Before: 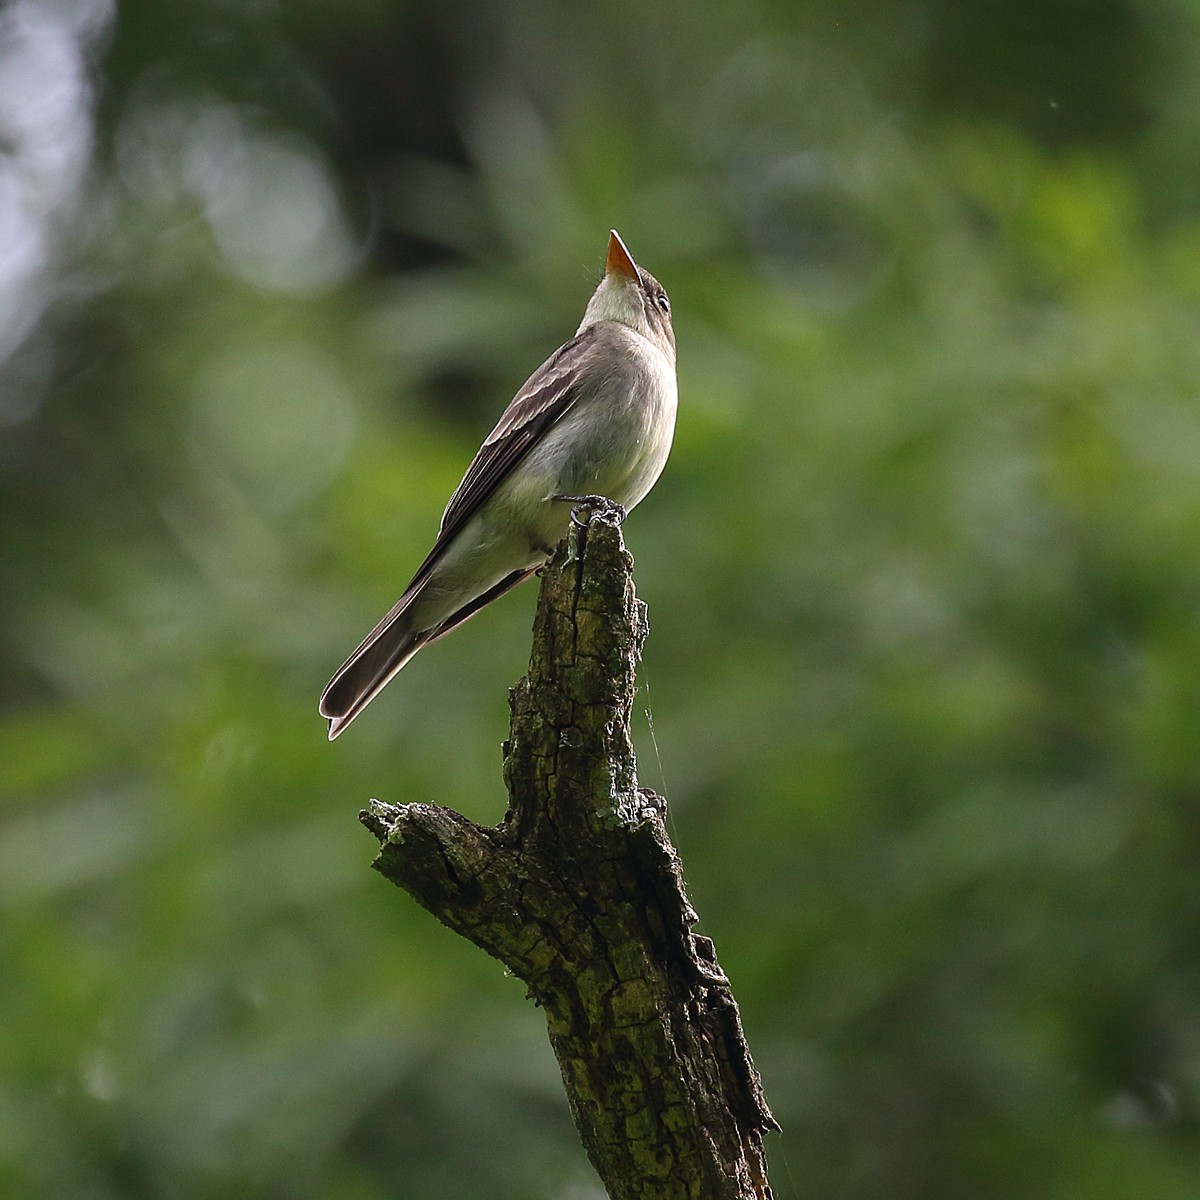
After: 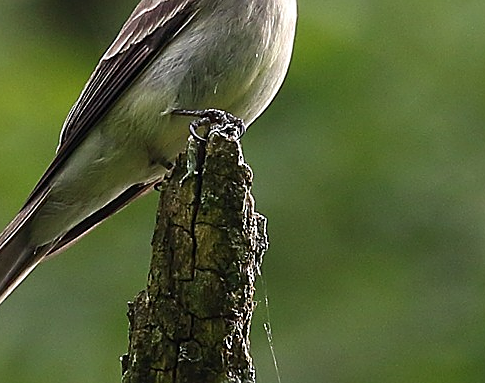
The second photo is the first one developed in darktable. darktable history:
crop: left 31.751%, top 32.172%, right 27.8%, bottom 35.83%
sharpen: on, module defaults
